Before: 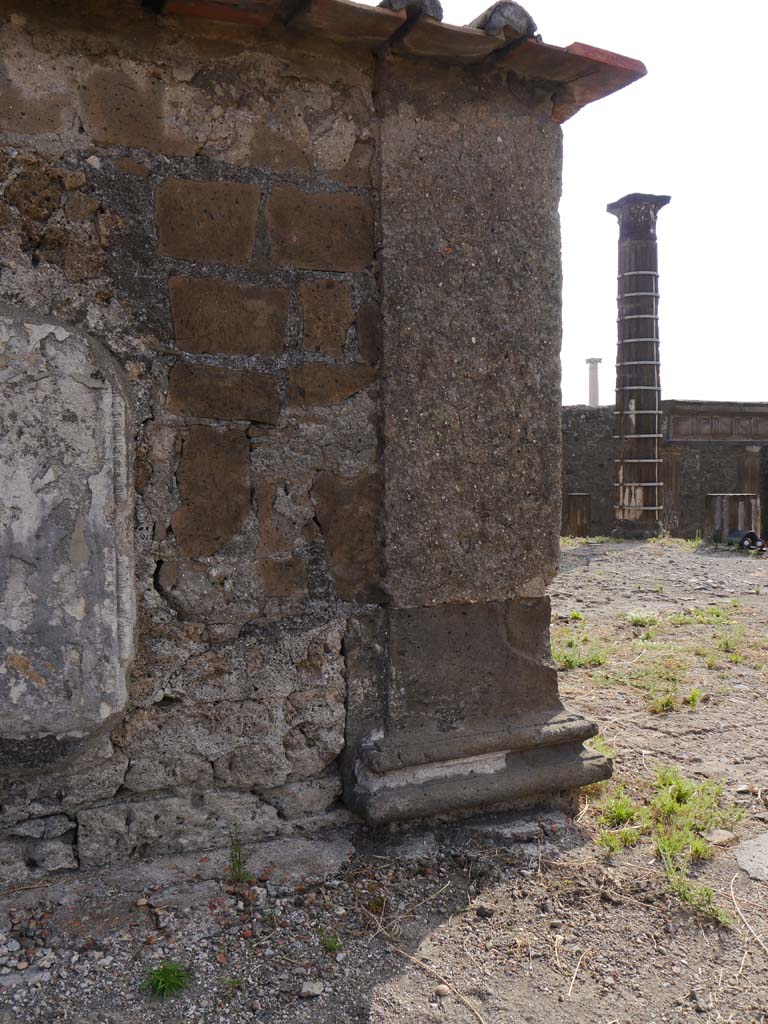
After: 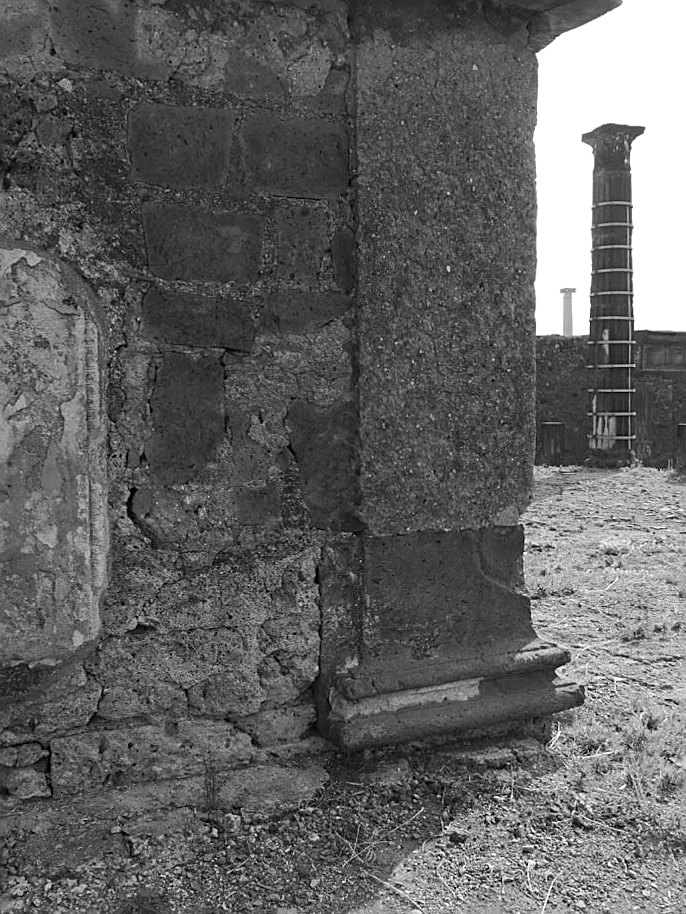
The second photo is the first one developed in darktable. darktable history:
sharpen: on, module defaults
rotate and perspective: rotation 0.174°, lens shift (vertical) 0.013, lens shift (horizontal) 0.019, shear 0.001, automatic cropping original format, crop left 0.007, crop right 0.991, crop top 0.016, crop bottom 0.997
crop: left 3.305%, top 6.436%, right 6.389%, bottom 3.258%
monochrome: on, module defaults
exposure: black level correction -0.001, exposure 0.08 EV, compensate highlight preservation false
